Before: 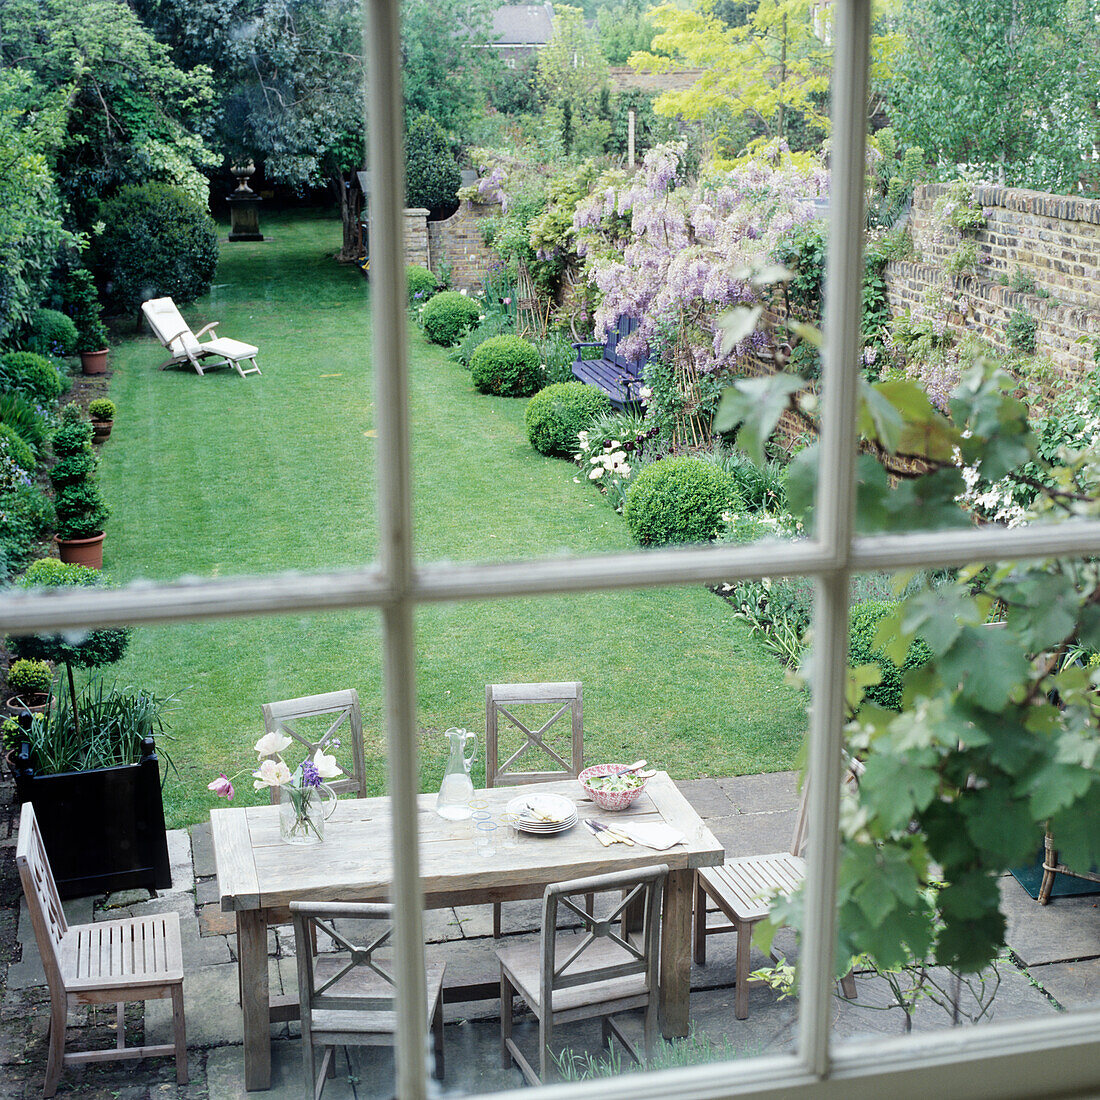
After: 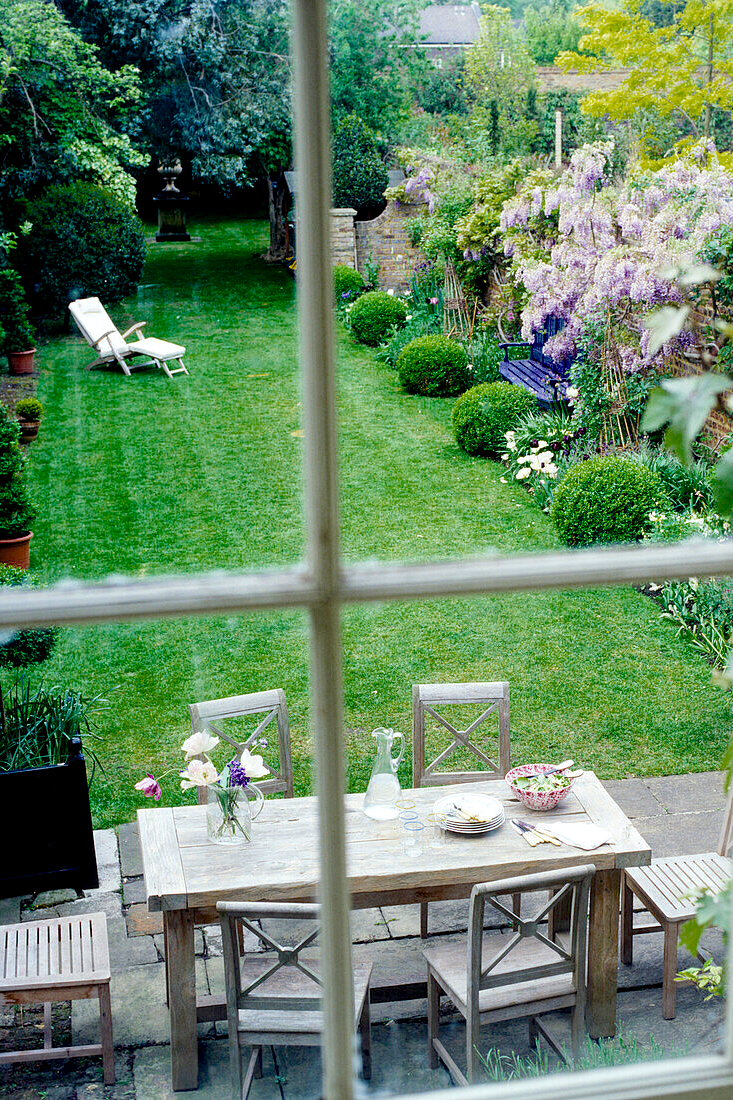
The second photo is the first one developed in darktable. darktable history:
local contrast: highlights 105%, shadows 98%, detail 119%, midtone range 0.2
crop and rotate: left 6.666%, right 26.629%
color balance rgb: global offset › luminance -0.514%, perceptual saturation grading › global saturation 37.1%, perceptual saturation grading › shadows 35.728%, global vibrance 6.842%, saturation formula JzAzBz (2021)
color zones: curves: ch0 [(0, 0.5) (0.143, 0.52) (0.286, 0.5) (0.429, 0.5) (0.571, 0.5) (0.714, 0.5) (0.857, 0.5) (1, 0.5)]; ch1 [(0, 0.489) (0.155, 0.45) (0.286, 0.466) (0.429, 0.5) (0.571, 0.5) (0.714, 0.5) (0.857, 0.5) (1, 0.489)]
